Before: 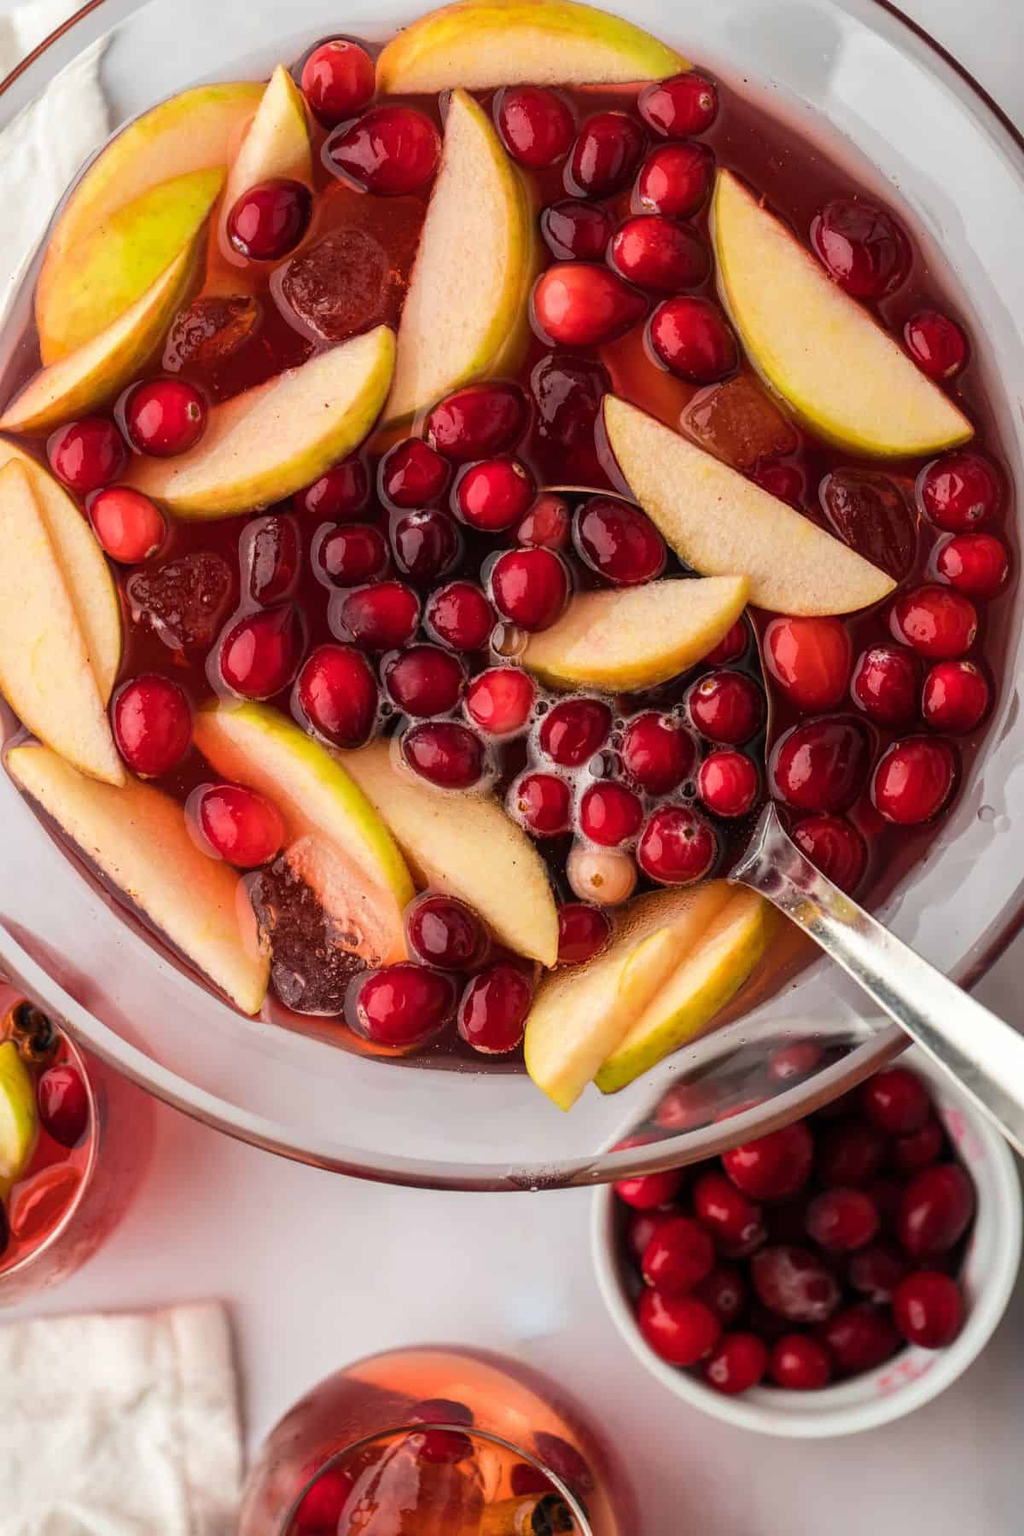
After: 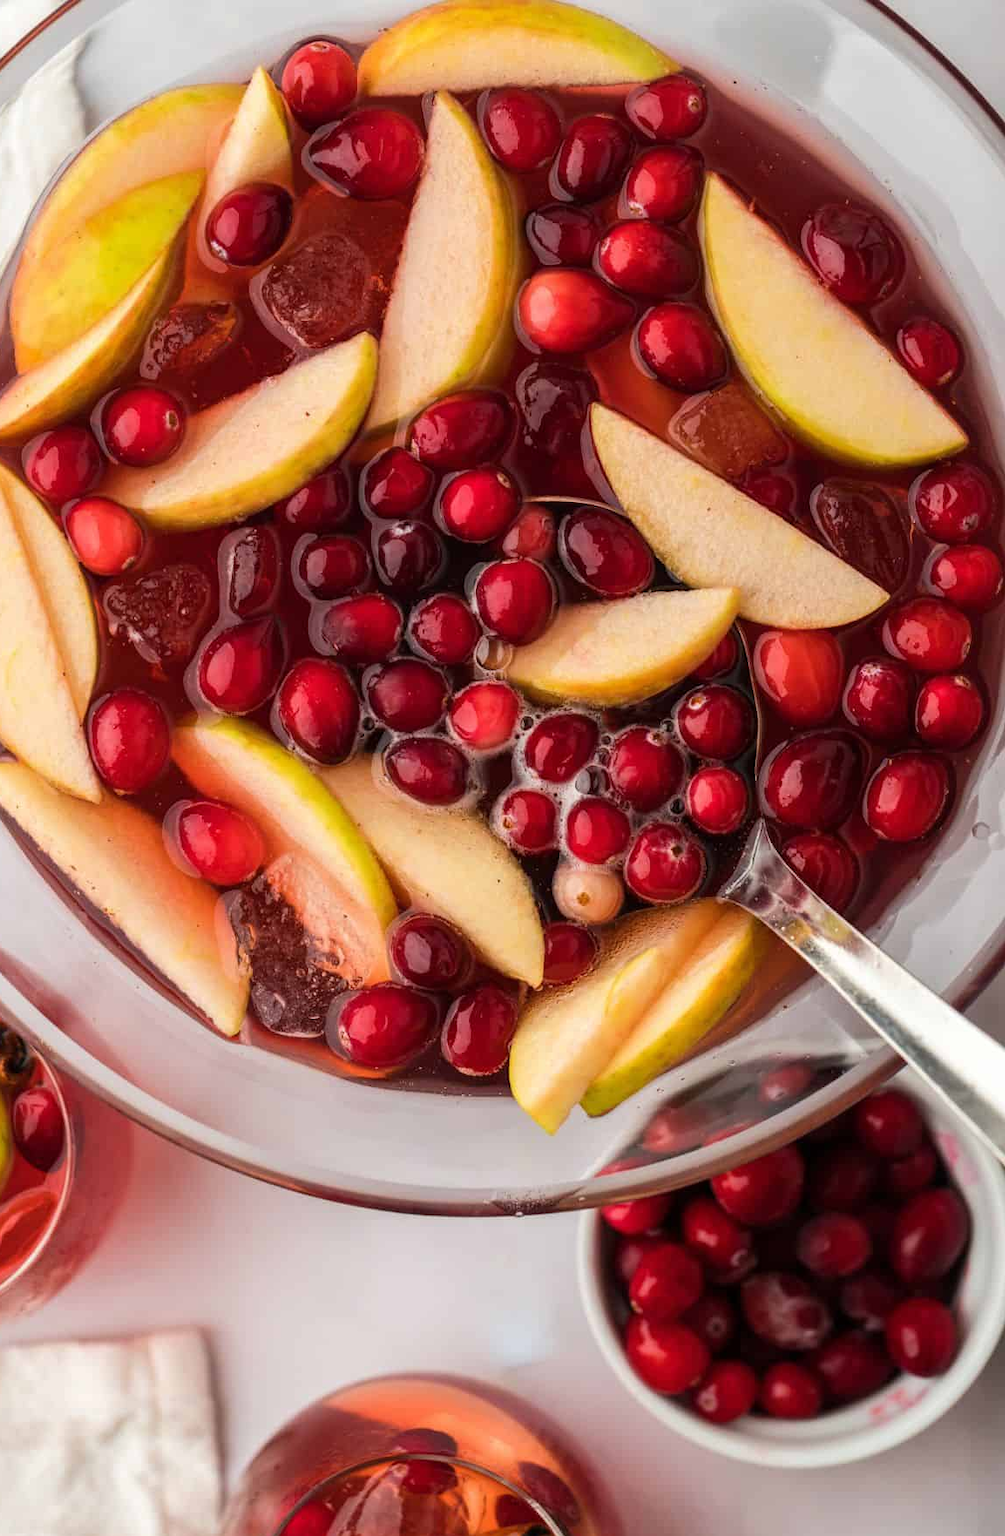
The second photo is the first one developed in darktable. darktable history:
crop and rotate: left 2.526%, right 1.232%, bottom 2.044%
